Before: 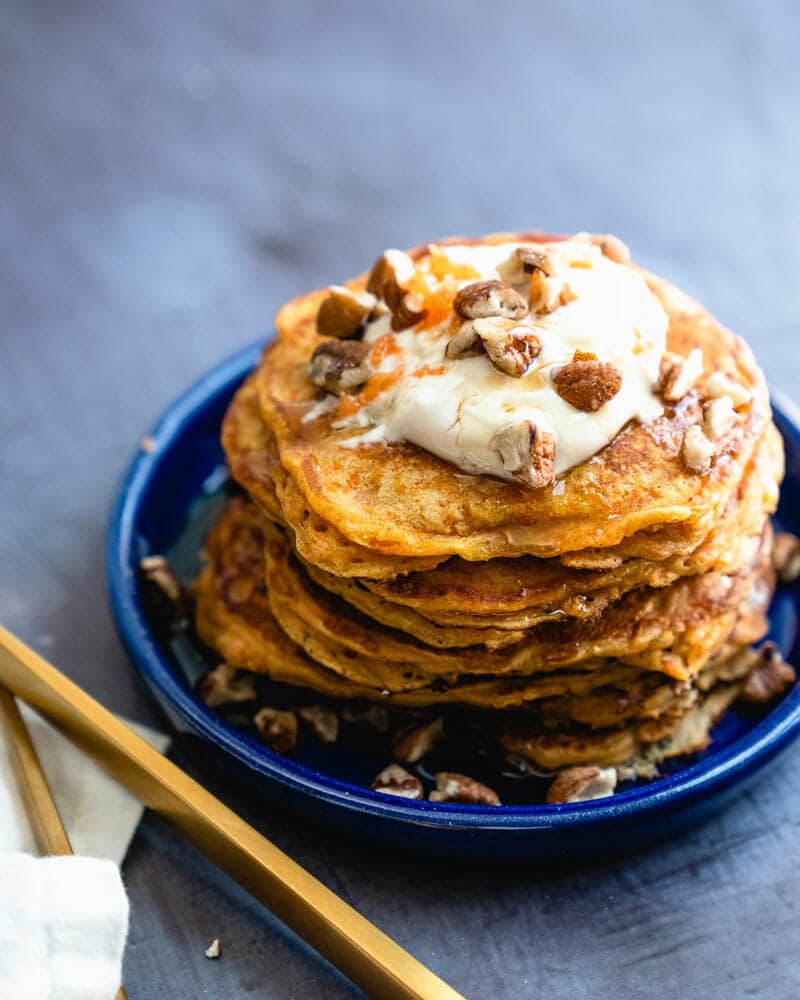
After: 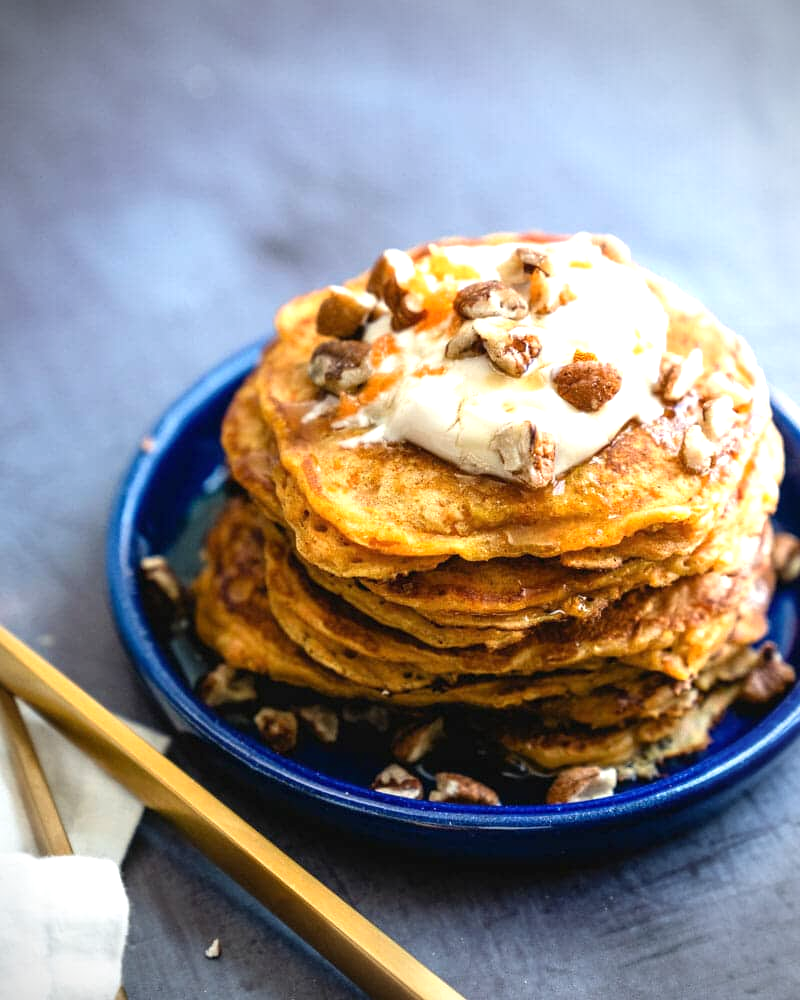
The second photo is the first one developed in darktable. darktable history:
vignetting: unbound false
exposure: black level correction 0, exposure 0.5 EV, compensate highlight preservation false
